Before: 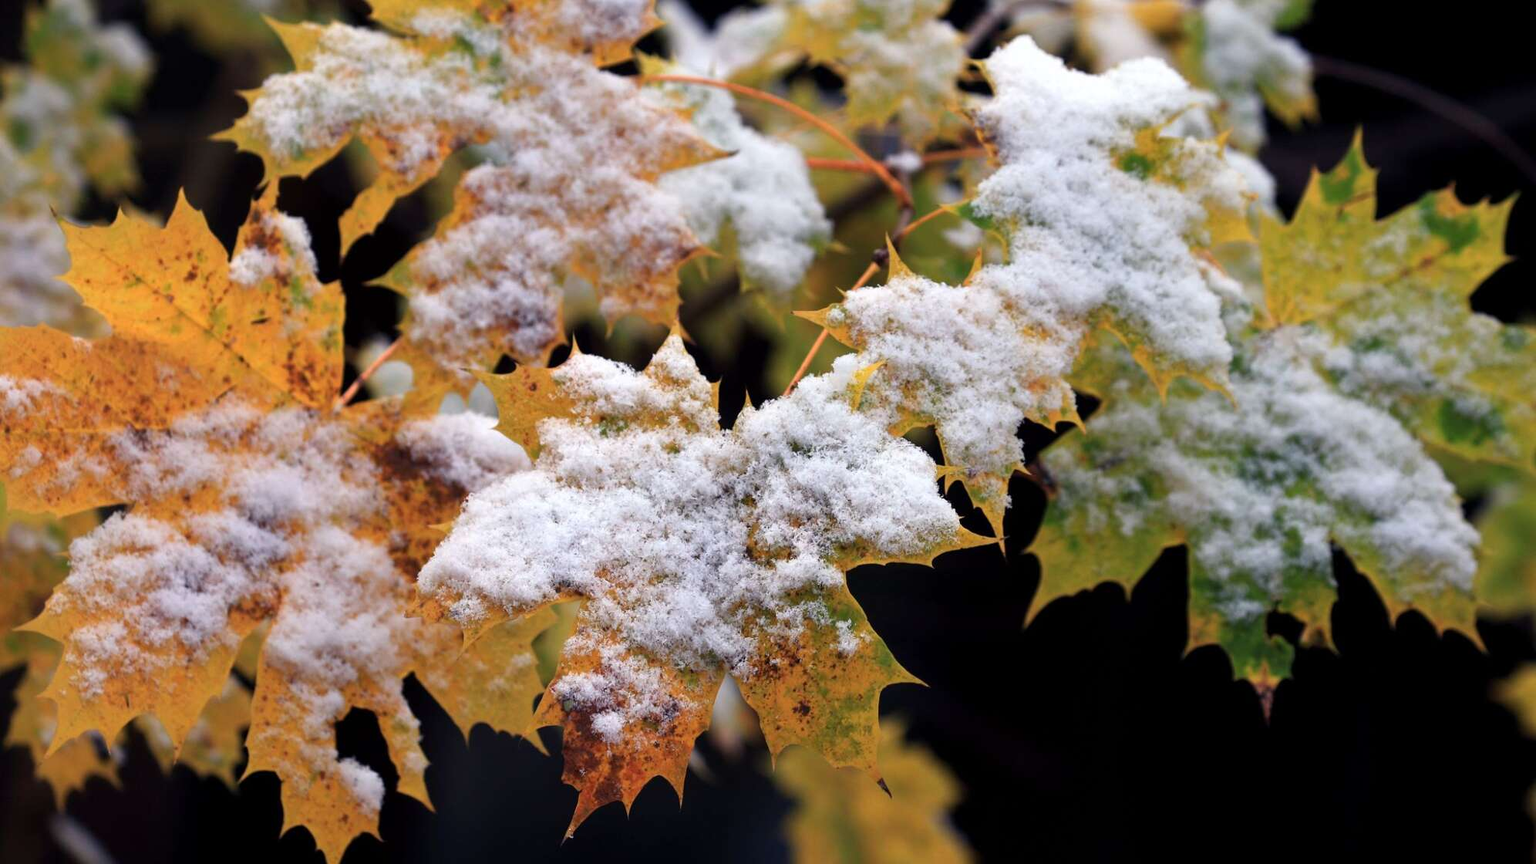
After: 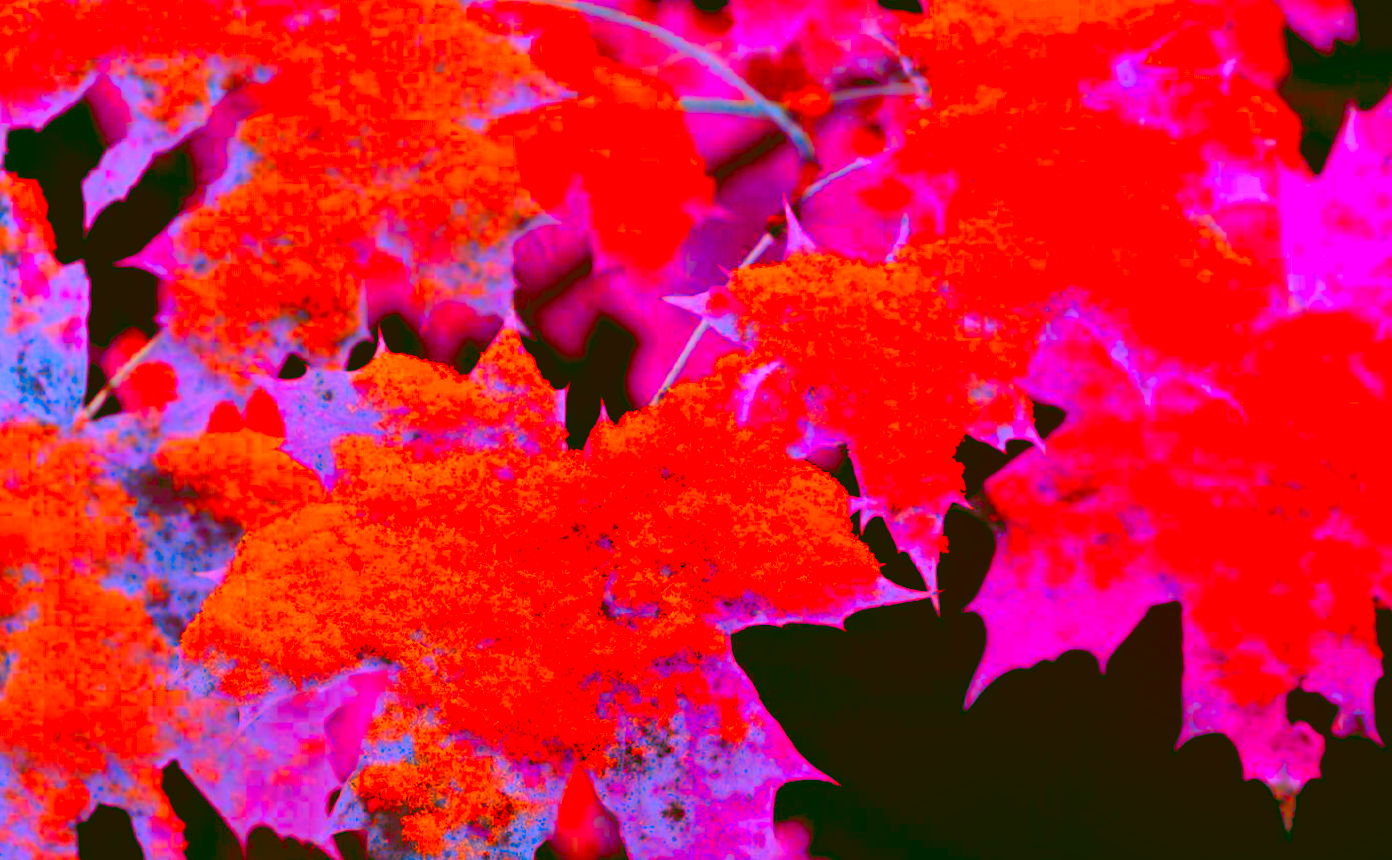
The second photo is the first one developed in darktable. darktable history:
color correction: highlights a* -39.68, highlights b* -40, shadows a* -40, shadows b* -40, saturation -3
crop and rotate: left 17.046%, top 10.659%, right 12.989%, bottom 14.553%
rotate and perspective: lens shift (horizontal) -0.055, automatic cropping off
color balance: lift [1, 1.011, 0.999, 0.989], gamma [1.109, 1.045, 1.039, 0.955], gain [0.917, 0.936, 0.952, 1.064], contrast 2.32%, contrast fulcrum 19%, output saturation 101%
shadows and highlights: on, module defaults
